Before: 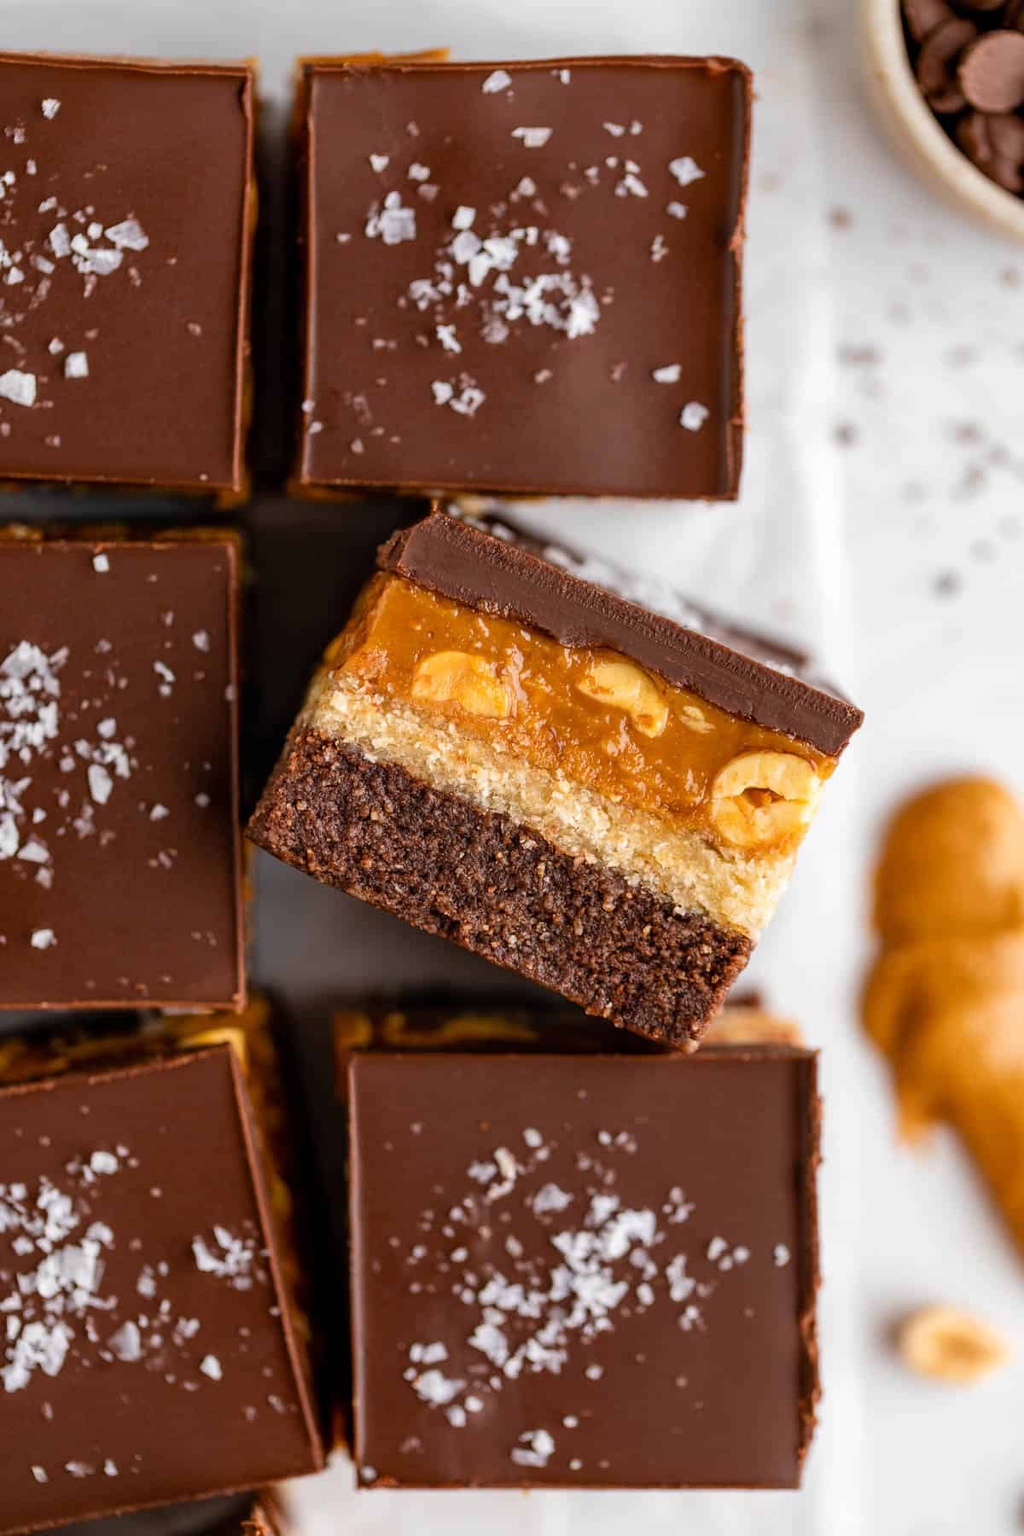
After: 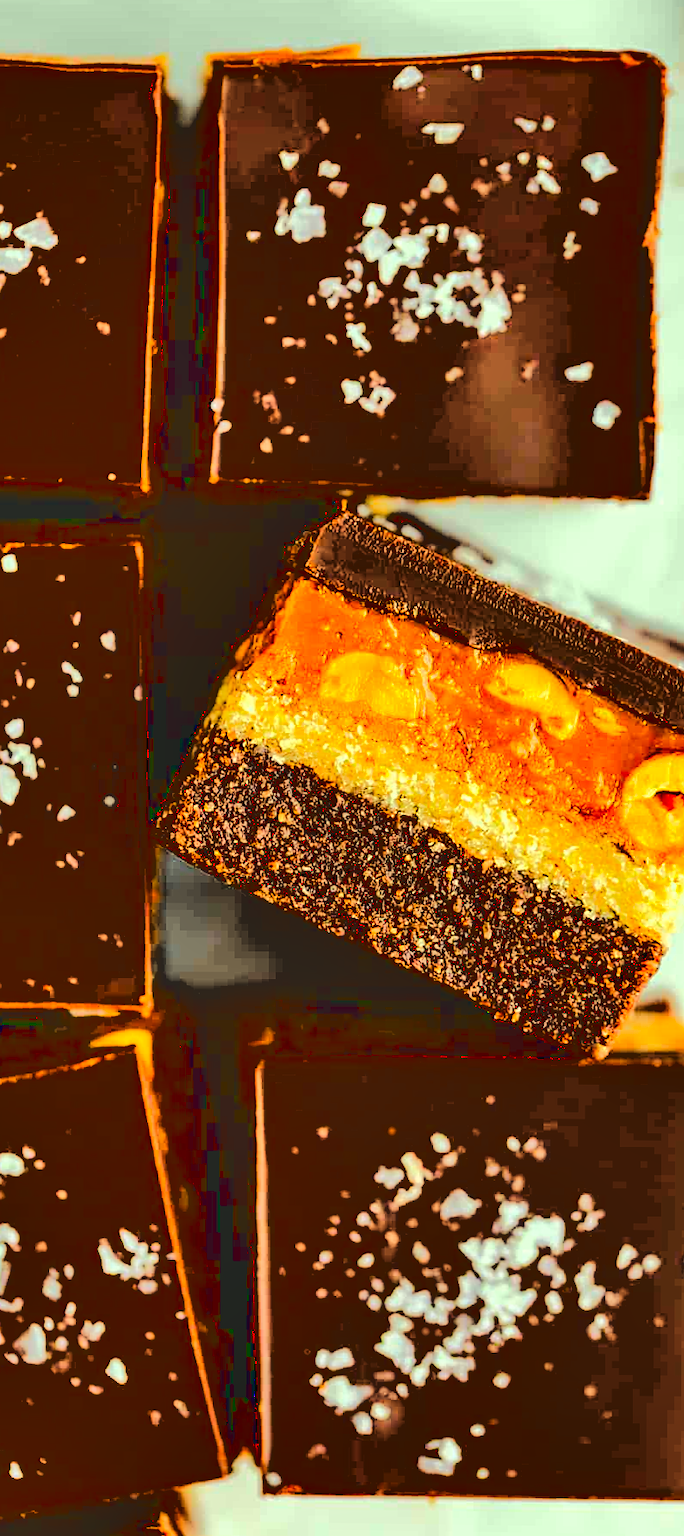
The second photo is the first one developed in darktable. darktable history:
sharpen: on, module defaults
exposure: exposure 0.161 EV, compensate highlight preservation false
tone curve: curves: ch0 [(0, 0.019) (0.11, 0.036) (0.259, 0.214) (0.378, 0.365) (0.499, 0.529) (1, 1)], color space Lab, linked channels, preserve colors none
rotate and perspective: rotation 0.192°, lens shift (horizontal) -0.015, crop left 0.005, crop right 0.996, crop top 0.006, crop bottom 0.99
crop and rotate: left 8.786%, right 24.548%
base curve: curves: ch0 [(0.065, 0.026) (0.236, 0.358) (0.53, 0.546) (0.777, 0.841) (0.924, 0.992)], preserve colors average RGB
color correction: highlights a* -10.77, highlights b* 9.8, saturation 1.72
shadows and highlights: low approximation 0.01, soften with gaussian
